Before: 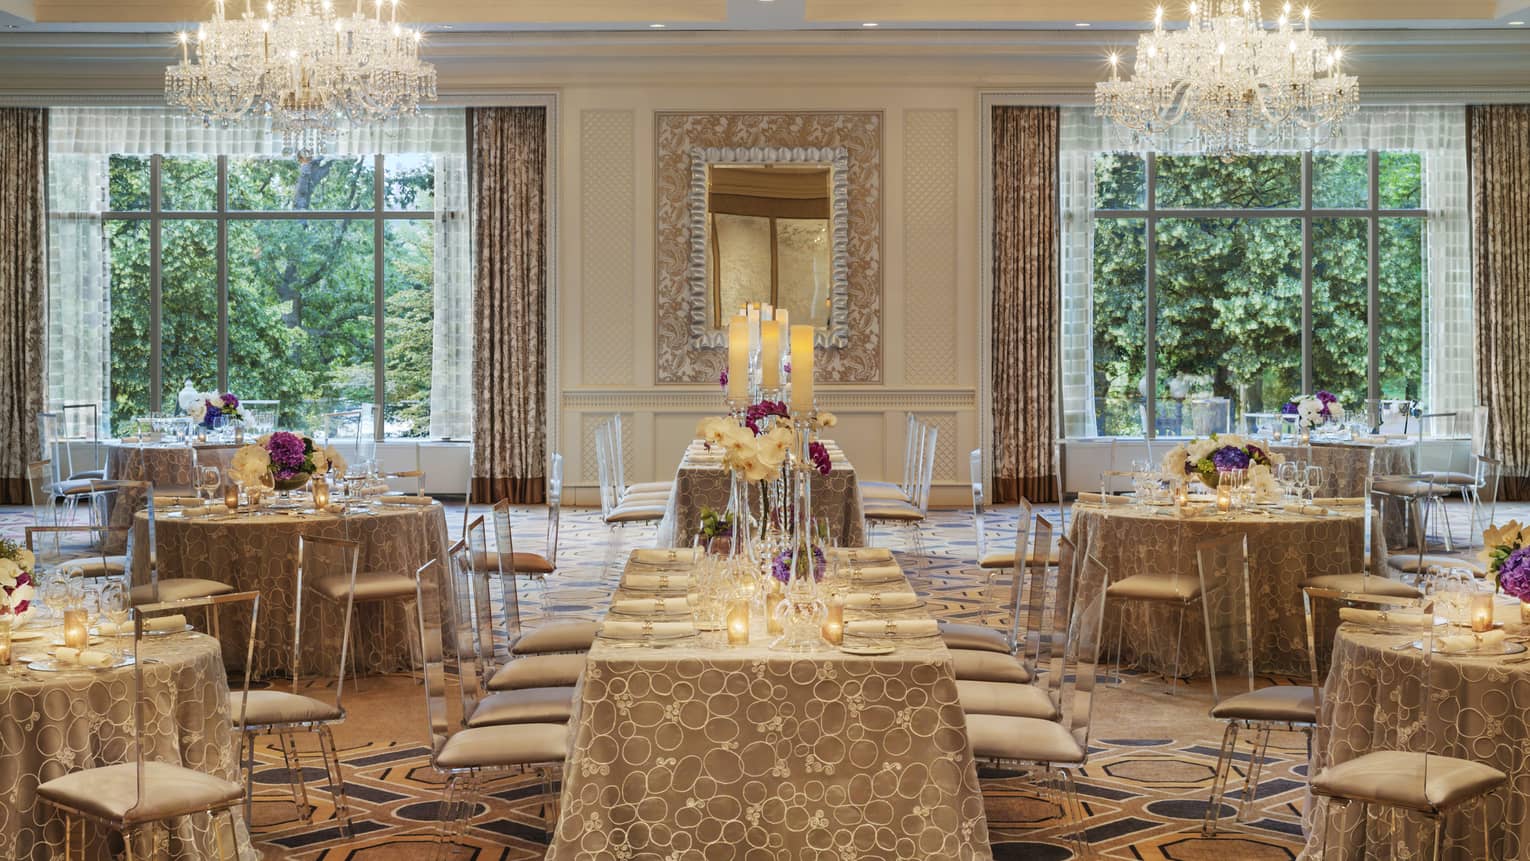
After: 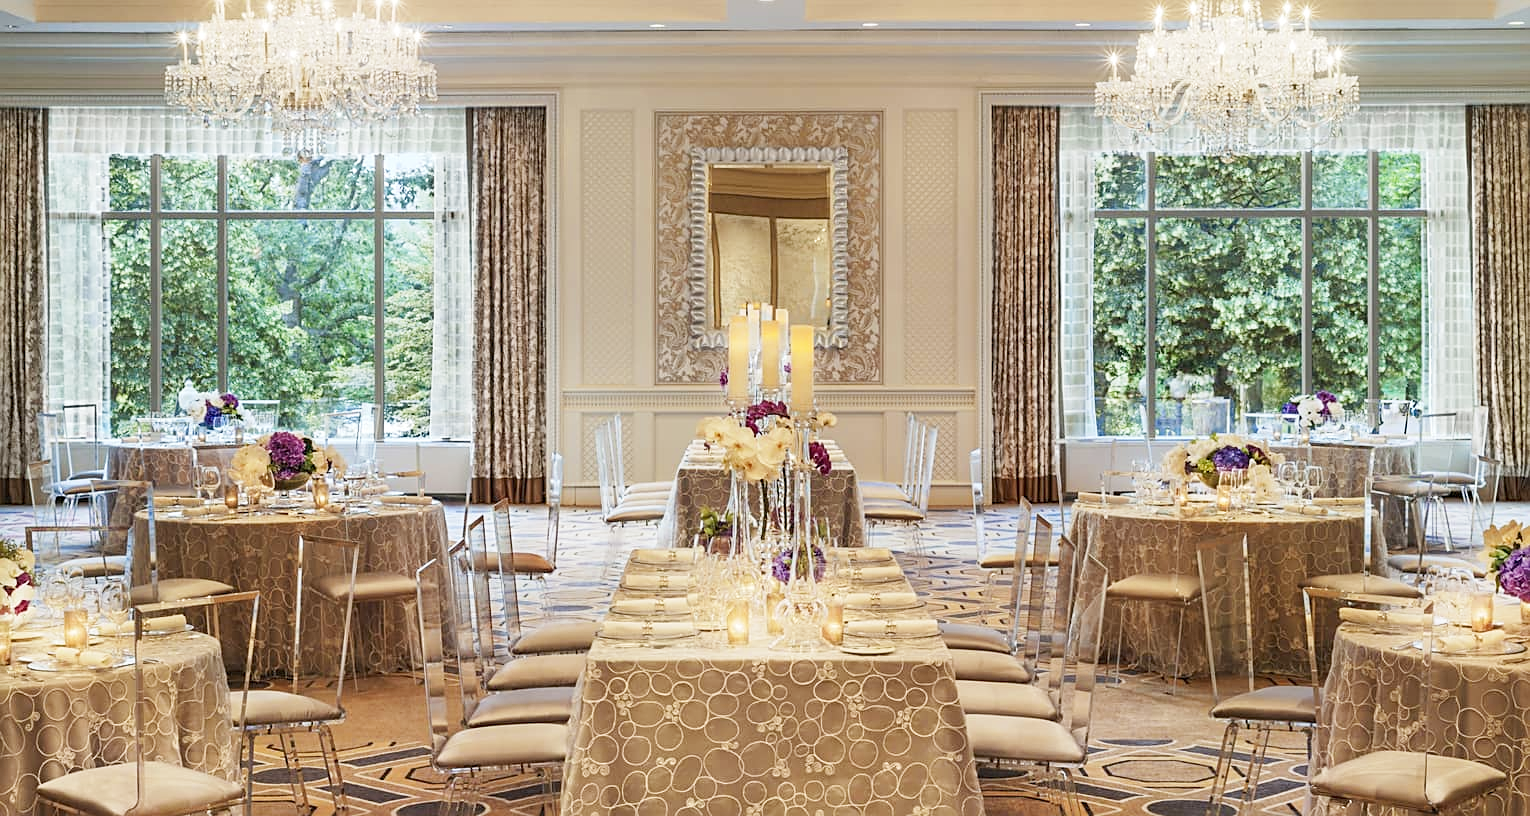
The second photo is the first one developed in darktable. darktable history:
base curve: curves: ch0 [(0, 0) (0.204, 0.334) (0.55, 0.733) (1, 1)], preserve colors none
sharpen: on, module defaults
crop and rotate: top 0.011%, bottom 5.185%
color zones: curves: ch0 [(0.068, 0.464) (0.25, 0.5) (0.48, 0.508) (0.75, 0.536) (0.886, 0.476) (0.967, 0.456)]; ch1 [(0.066, 0.456) (0.25, 0.5) (0.616, 0.508) (0.746, 0.56) (0.934, 0.444)]
